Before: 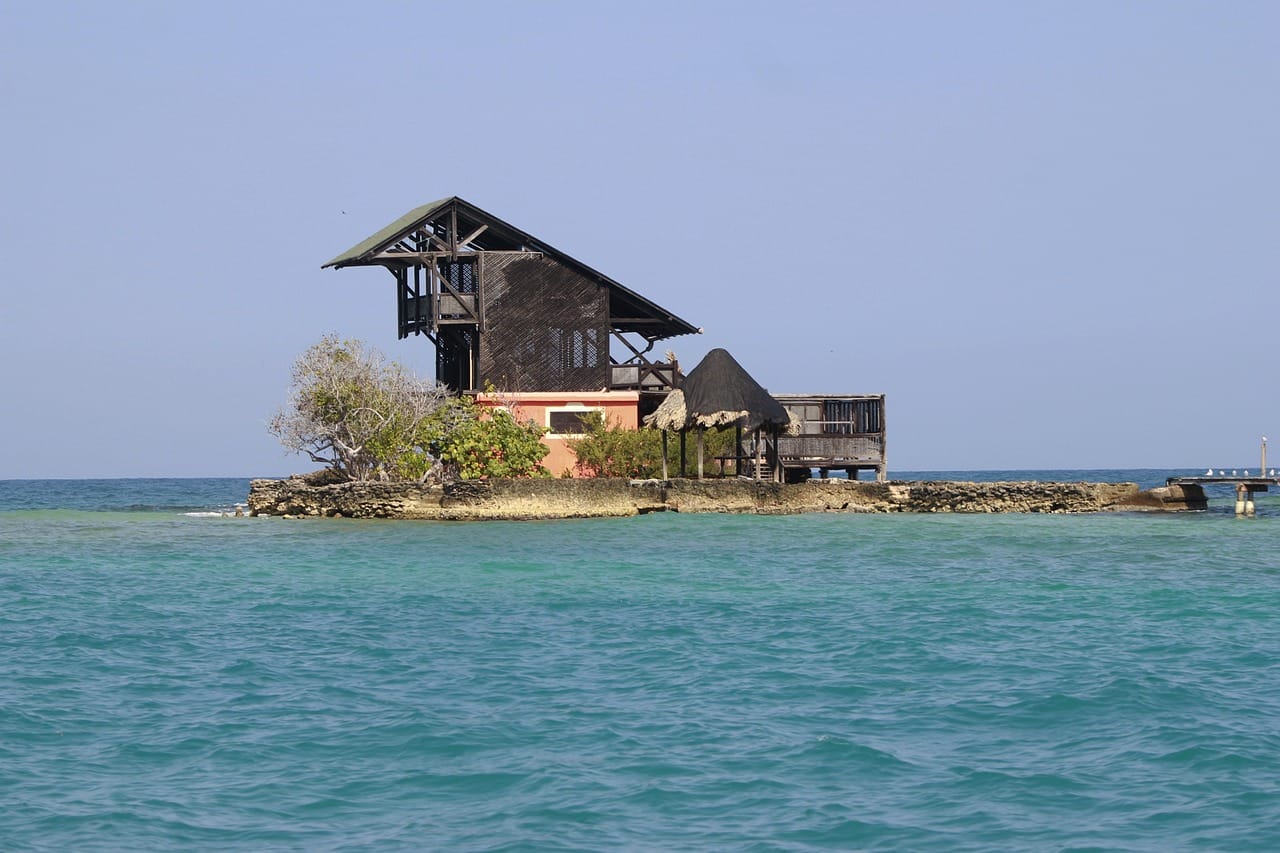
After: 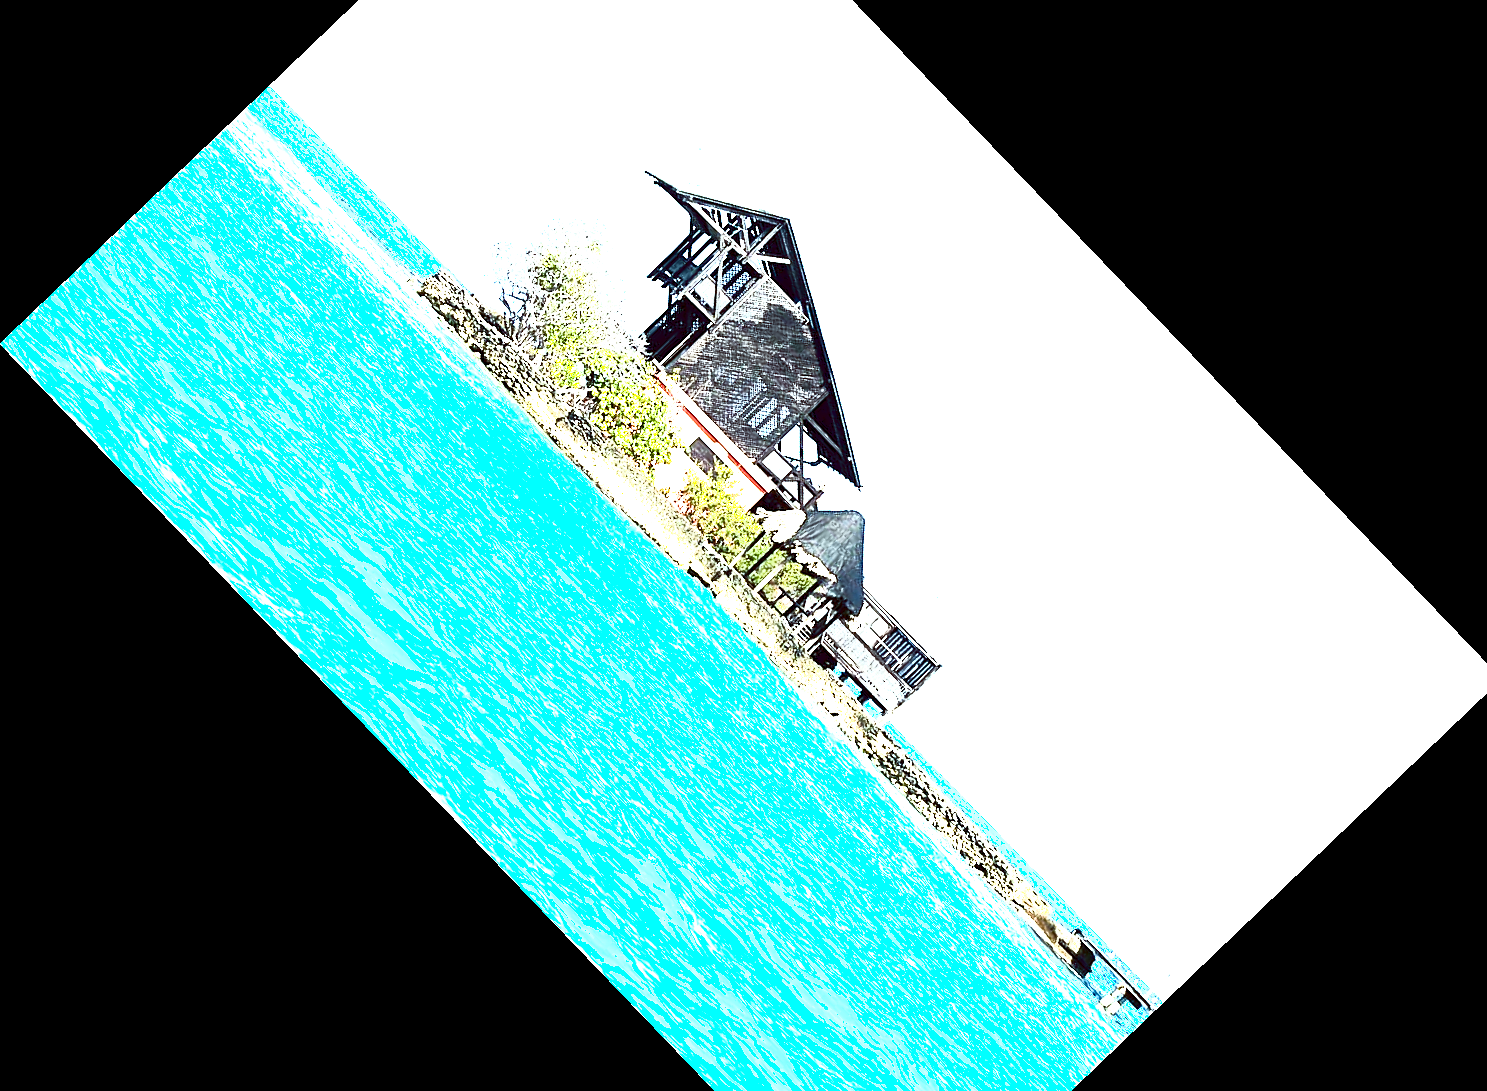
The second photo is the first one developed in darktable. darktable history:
sharpen: on, module defaults
crop and rotate: angle -46.26°, top 16.234%, right 0.912%, bottom 11.704%
shadows and highlights: shadows -62.32, white point adjustment -5.22, highlights 61.59
exposure: black level correction 0.001, exposure 1.84 EV, compensate highlight preservation false
color balance rgb: shadows lift › luminance -7.7%, shadows lift › chroma 2.13%, shadows lift › hue 200.79°, power › luminance -7.77%, power › chroma 2.27%, power › hue 220.69°, highlights gain › luminance 15.15%, highlights gain › chroma 4%, highlights gain › hue 209.35°, global offset › luminance -0.21%, global offset › chroma 0.27%, perceptual saturation grading › global saturation 24.42%, perceptual saturation grading › highlights -24.42%, perceptual saturation grading › mid-tones 24.42%, perceptual saturation grading › shadows 40%, perceptual brilliance grading › global brilliance -5%, perceptual brilliance grading › highlights 24.42%, perceptual brilliance grading › mid-tones 7%, perceptual brilliance grading › shadows -5%
